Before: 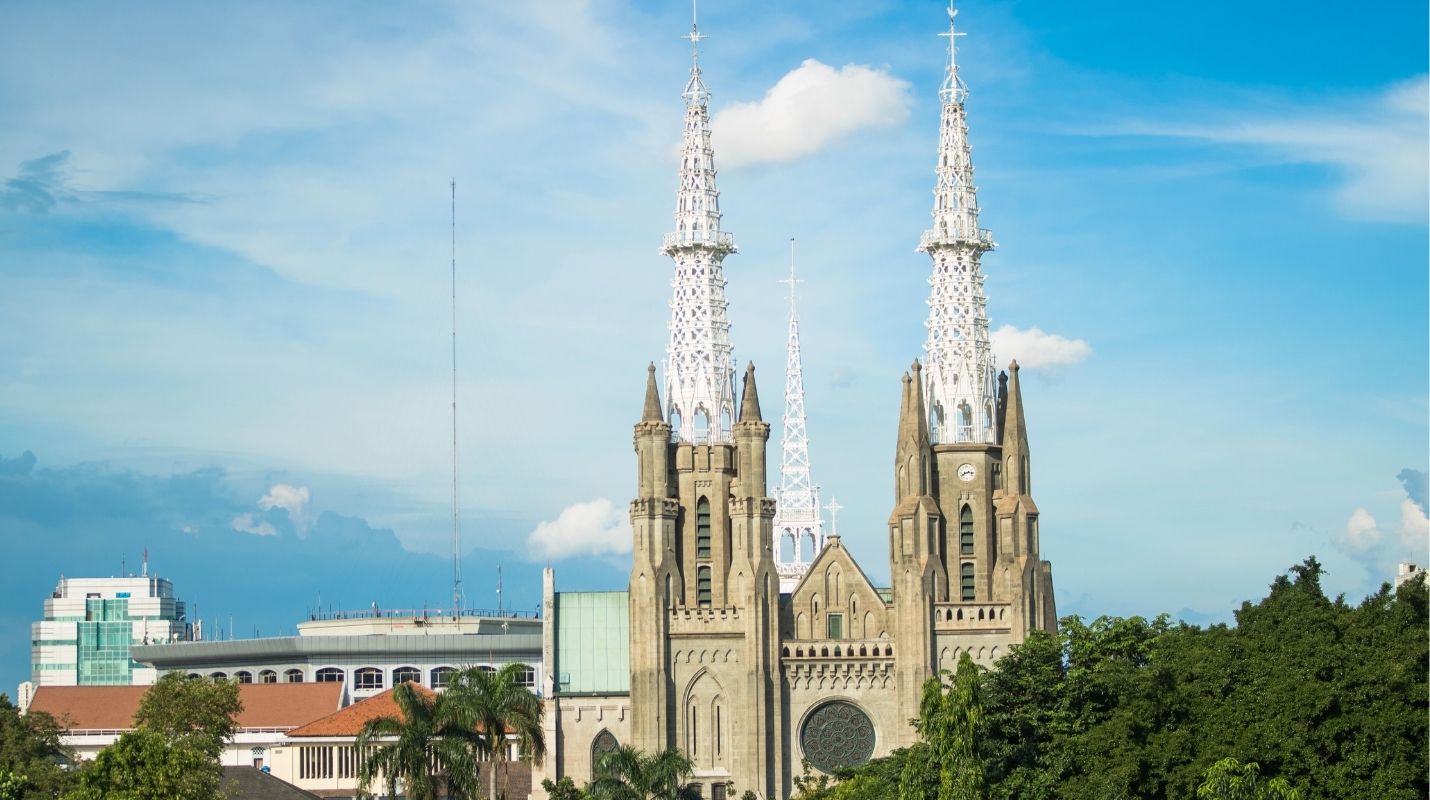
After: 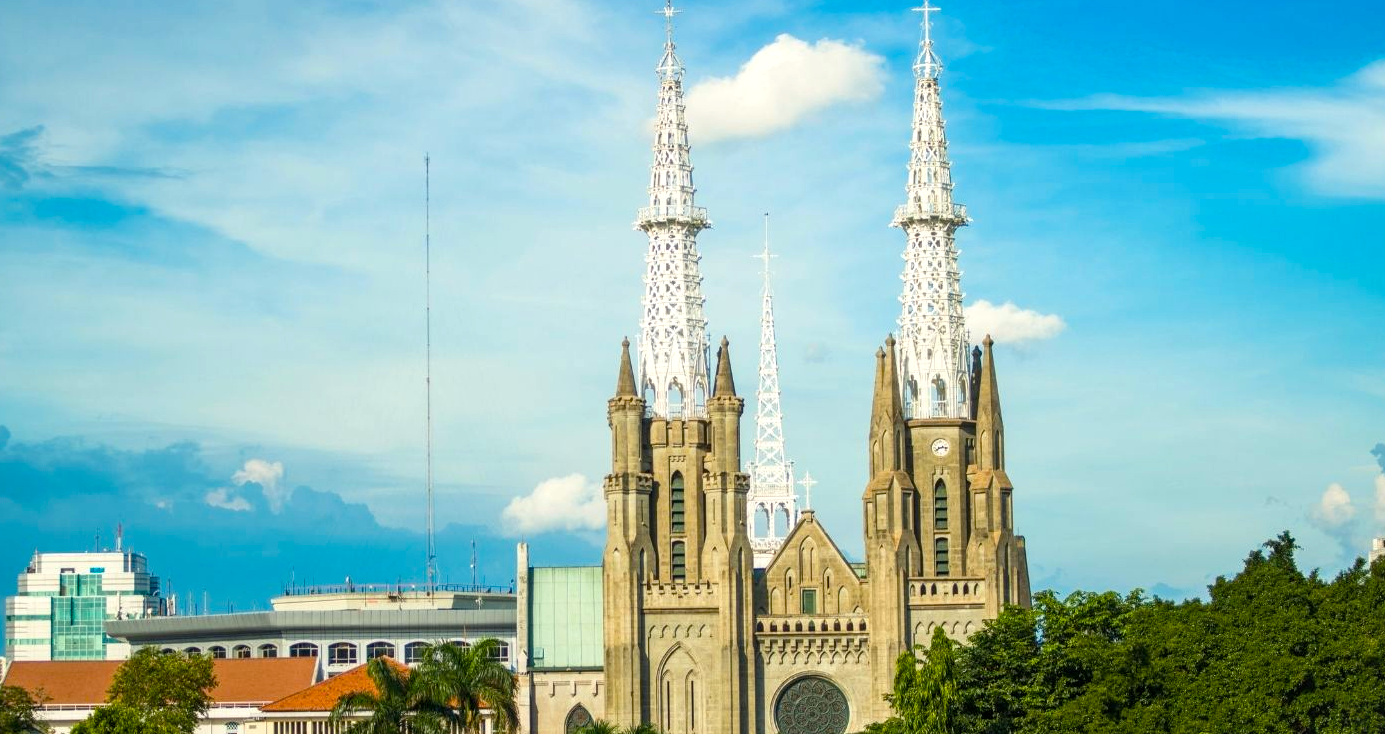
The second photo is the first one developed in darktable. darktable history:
crop: left 1.856%, top 3.146%, right 1.232%, bottom 4.986%
color balance rgb: highlights gain › luminance 7.028%, highlights gain › chroma 1.95%, highlights gain › hue 89.55°, perceptual saturation grading › global saturation 36.035%, perceptual saturation grading › shadows 34.499%
local contrast: on, module defaults
